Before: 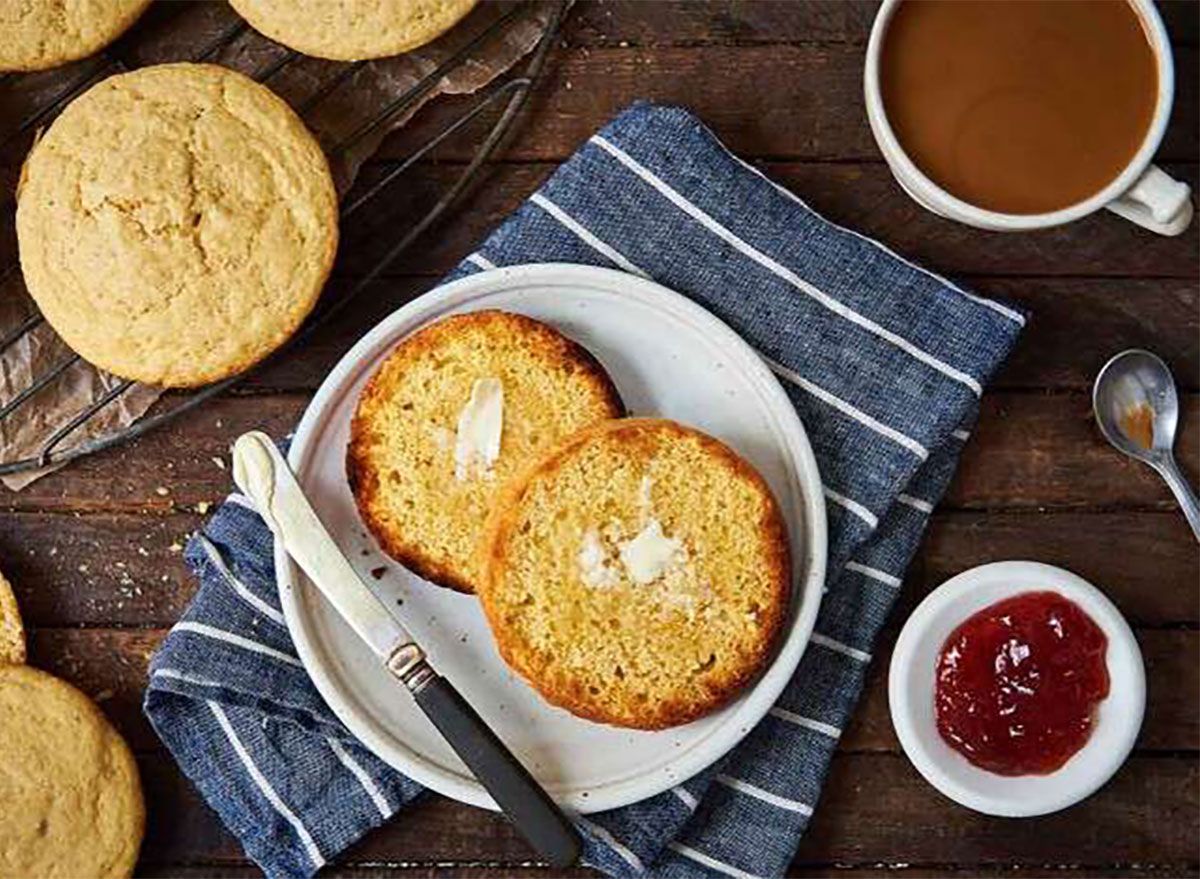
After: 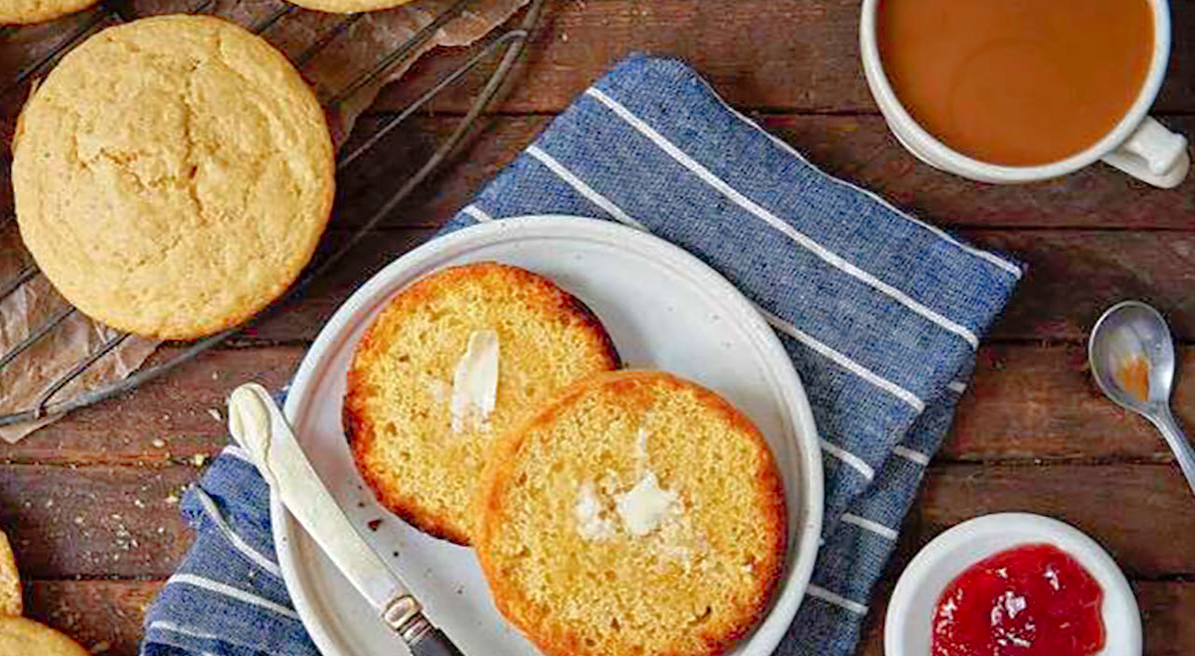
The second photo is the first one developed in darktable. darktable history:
crop: left 0.387%, top 5.469%, bottom 19.809%
tone curve: curves: ch0 [(0, 0) (0.004, 0.008) (0.077, 0.156) (0.169, 0.29) (0.774, 0.774) (1, 1)], color space Lab, linked channels, preserve colors none
